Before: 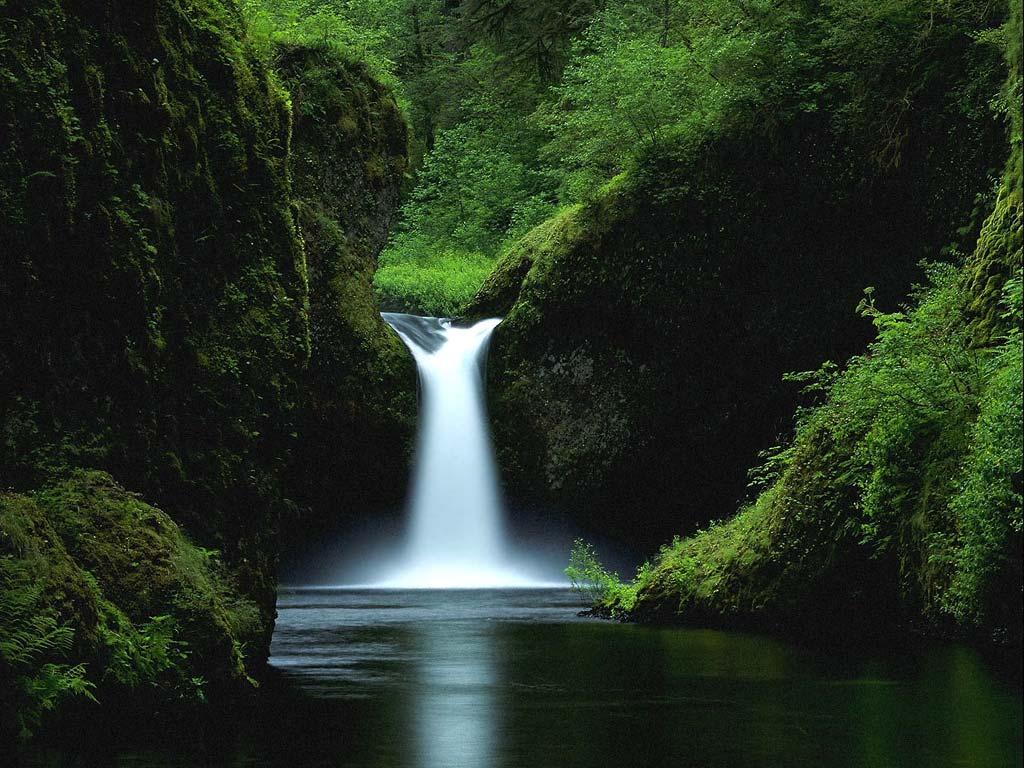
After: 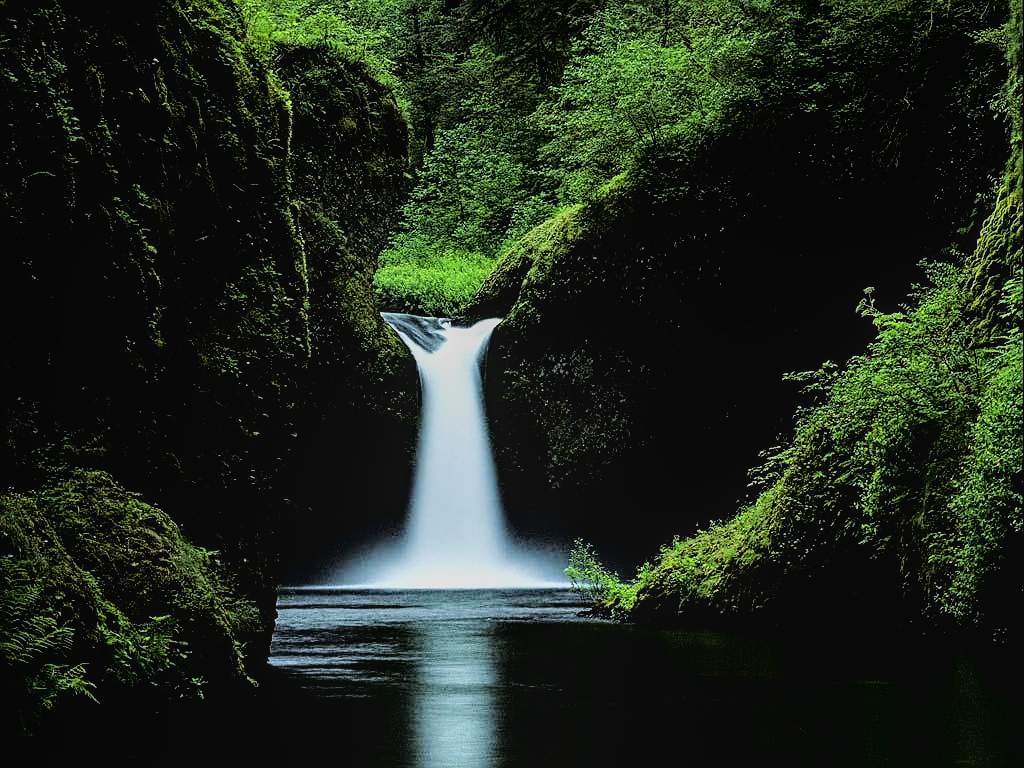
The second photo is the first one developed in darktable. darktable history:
sharpen: on, module defaults
local contrast: on, module defaults
tone curve: curves: ch0 [(0, 0.021) (0.049, 0.044) (0.152, 0.14) (0.328, 0.377) (0.473, 0.543) (0.641, 0.705) (0.85, 0.894) (1, 0.969)]; ch1 [(0, 0) (0.302, 0.331) (0.433, 0.432) (0.472, 0.47) (0.502, 0.503) (0.527, 0.521) (0.564, 0.58) (0.614, 0.626) (0.677, 0.701) (0.859, 0.885) (1, 1)]; ch2 [(0, 0) (0.33, 0.301) (0.447, 0.44) (0.487, 0.496) (0.502, 0.516) (0.535, 0.563) (0.565, 0.593) (0.608, 0.638) (1, 1)], color space Lab, linked channels, preserve colors none
filmic rgb: black relative exposure -5.05 EV, white relative exposure 3.96 EV, hardness 2.9, contrast 1.3, highlights saturation mix -31.15%
